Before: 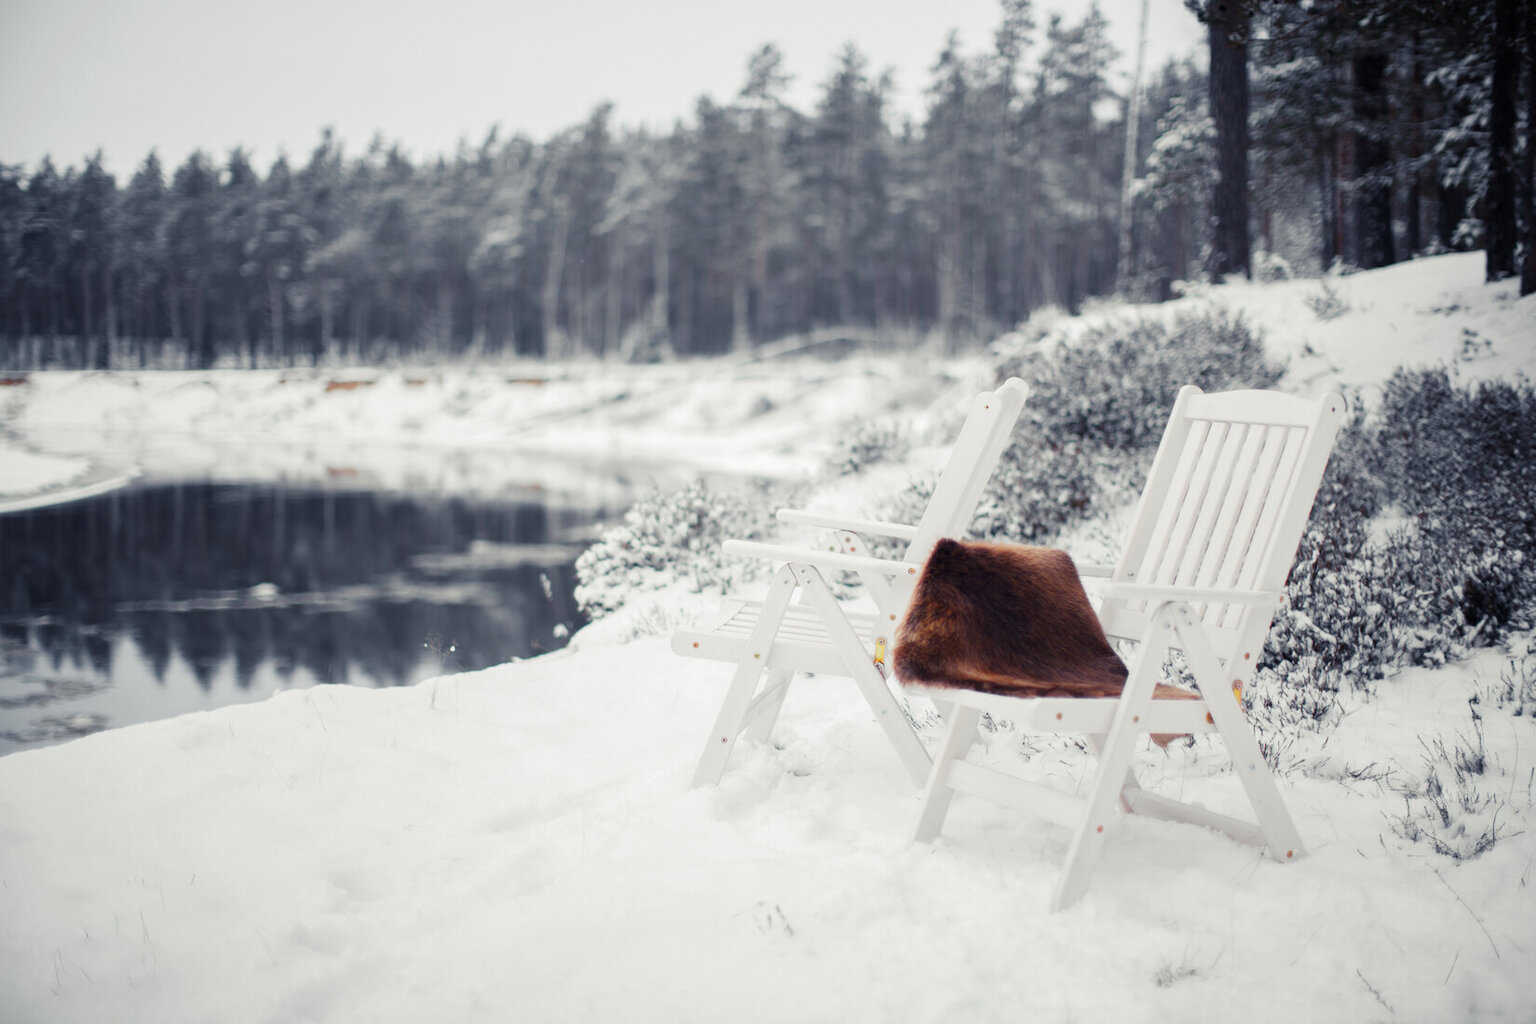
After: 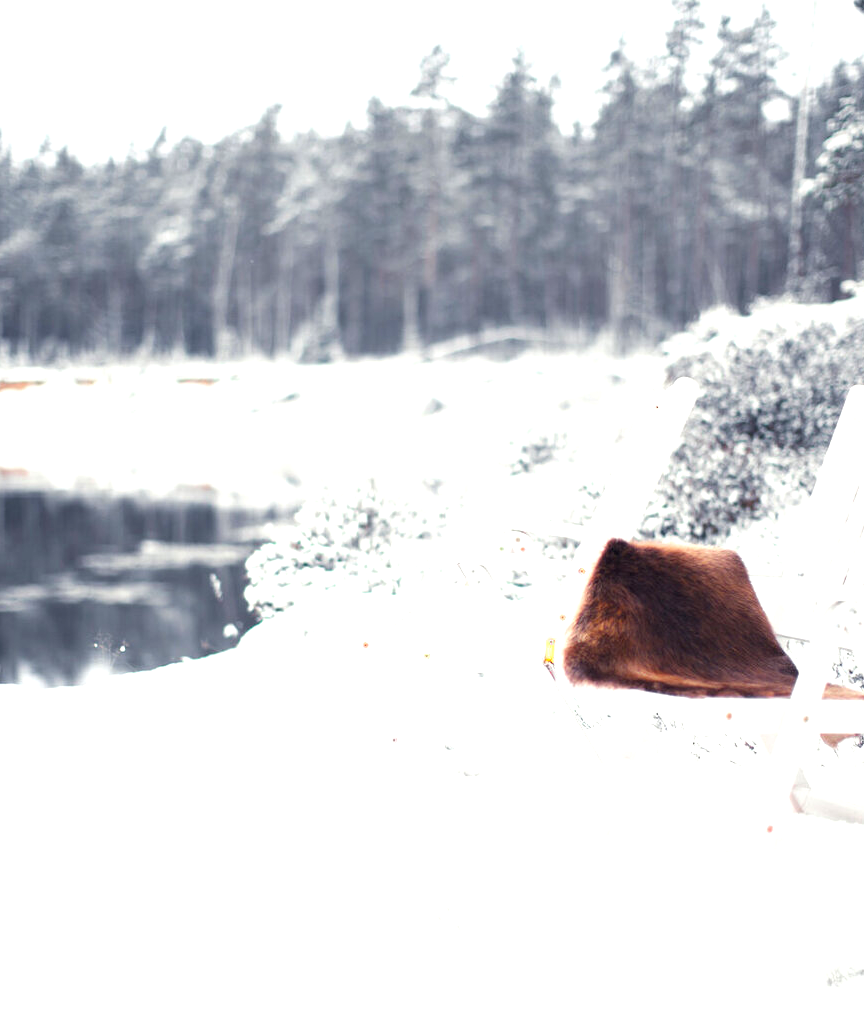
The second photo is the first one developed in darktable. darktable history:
vibrance: on, module defaults
crop: left 21.496%, right 22.254%
exposure: exposure 0.943 EV, compensate highlight preservation false
